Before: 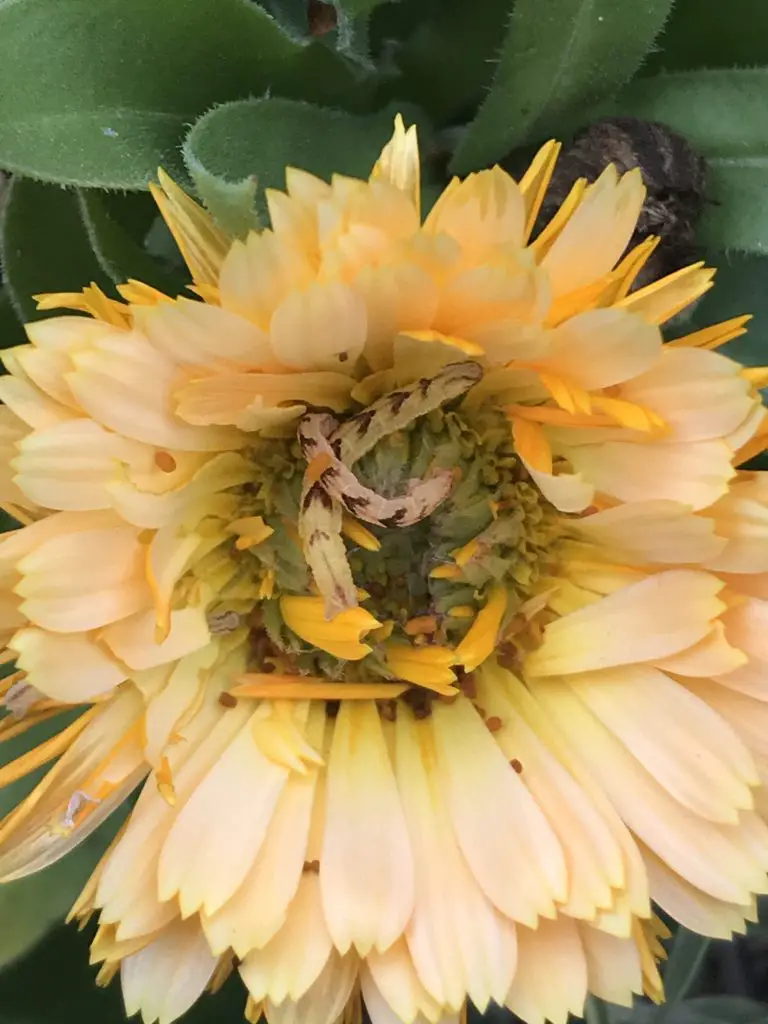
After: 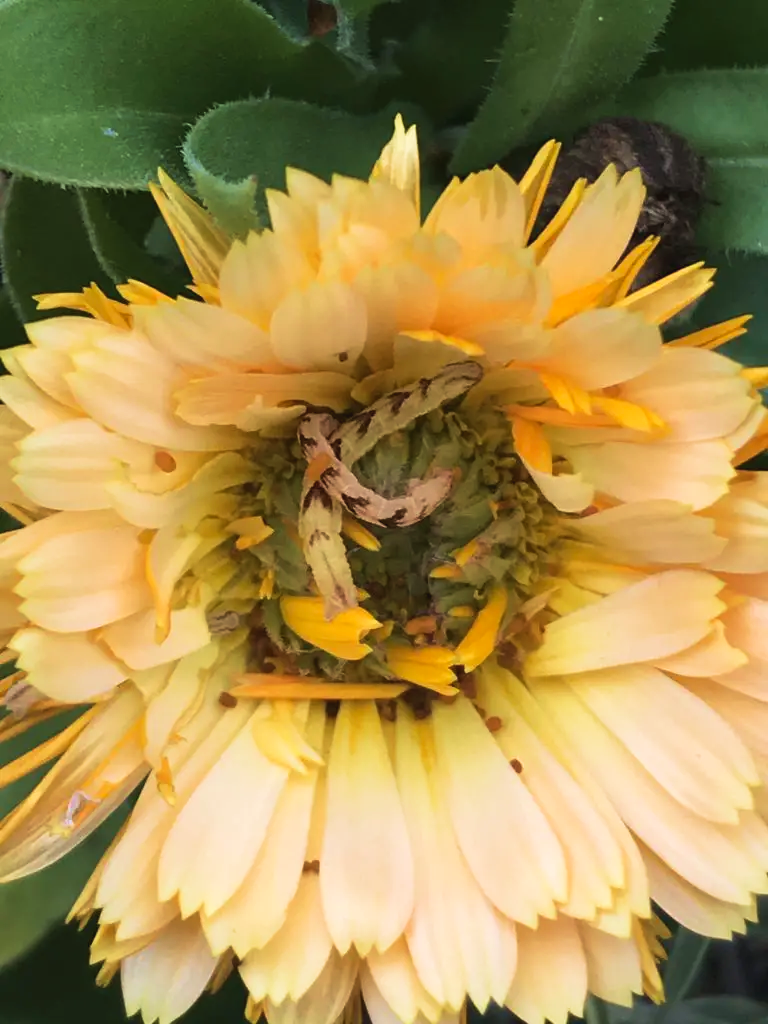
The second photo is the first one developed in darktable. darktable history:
tone curve: curves: ch0 [(0, 0) (0.003, 0.038) (0.011, 0.035) (0.025, 0.03) (0.044, 0.044) (0.069, 0.062) (0.1, 0.087) (0.136, 0.114) (0.177, 0.15) (0.224, 0.193) (0.277, 0.242) (0.335, 0.299) (0.399, 0.361) (0.468, 0.437) (0.543, 0.521) (0.623, 0.614) (0.709, 0.717) (0.801, 0.817) (0.898, 0.913) (1, 1)], preserve colors none
velvia: strength 27%
